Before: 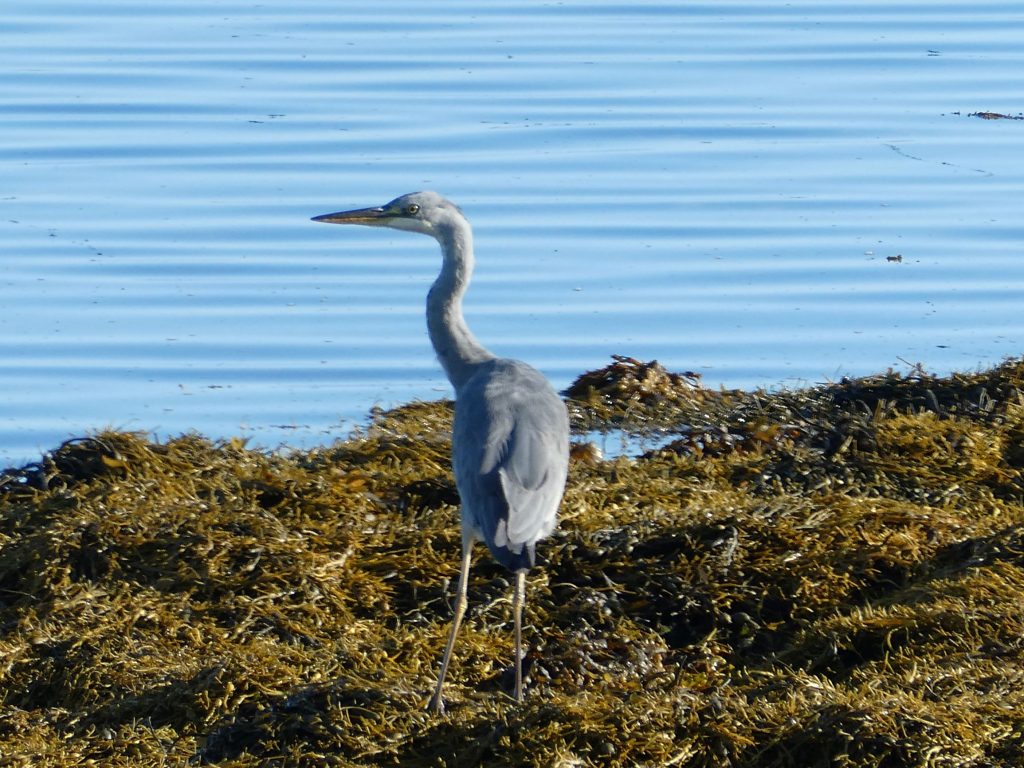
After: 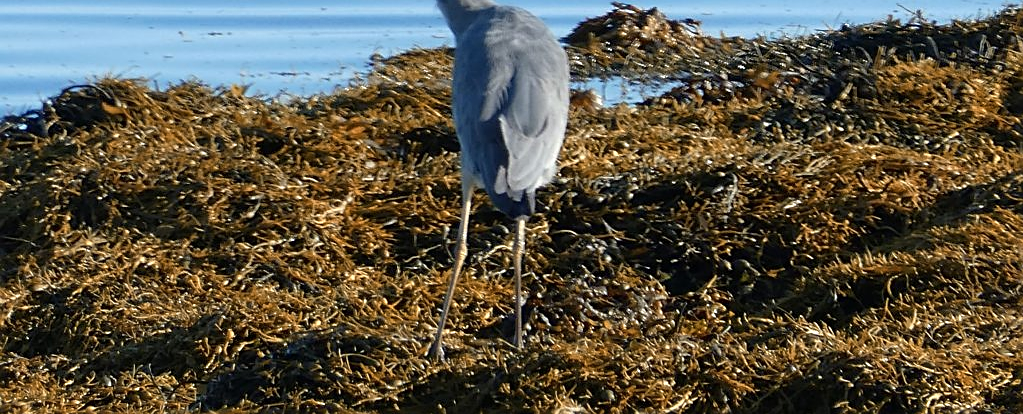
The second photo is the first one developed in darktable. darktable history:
color zones: curves: ch2 [(0, 0.5) (0.143, 0.5) (0.286, 0.416) (0.429, 0.5) (0.571, 0.5) (0.714, 0.5) (0.857, 0.5) (1, 0.5)]
crop and rotate: top 46.071%, right 0.077%
sharpen: on, module defaults
